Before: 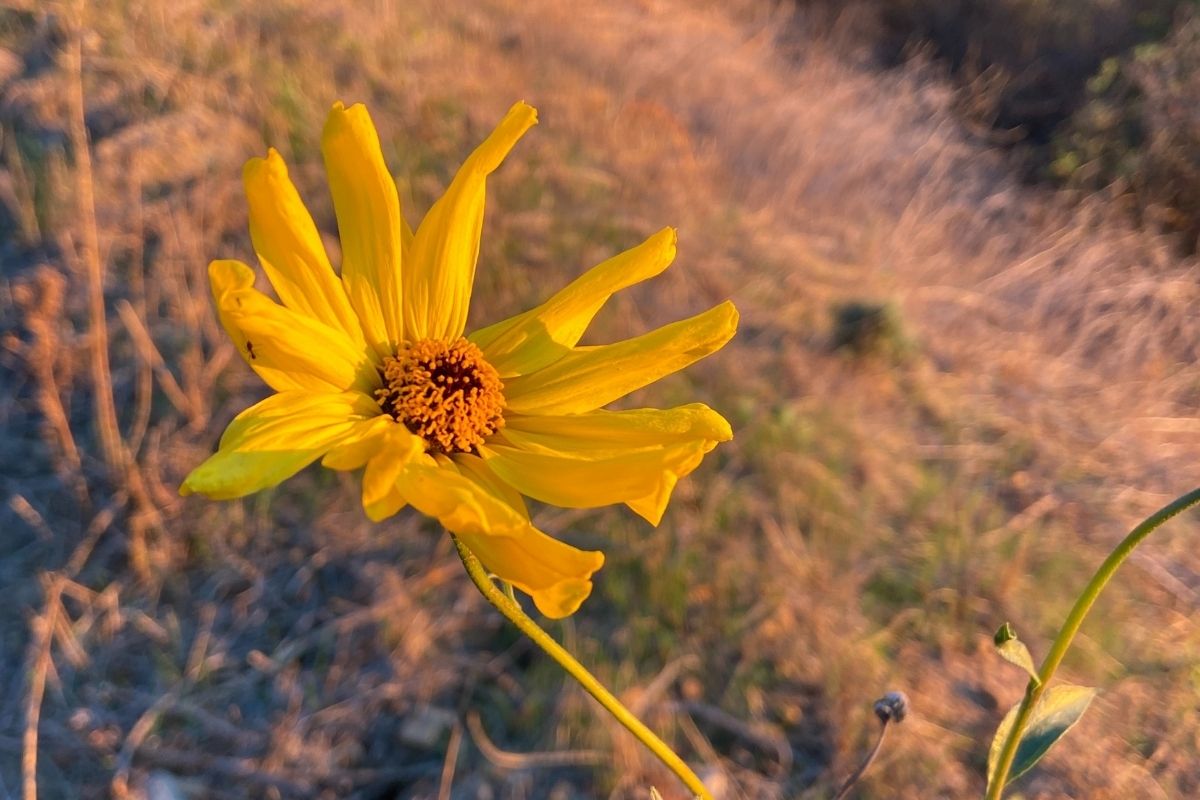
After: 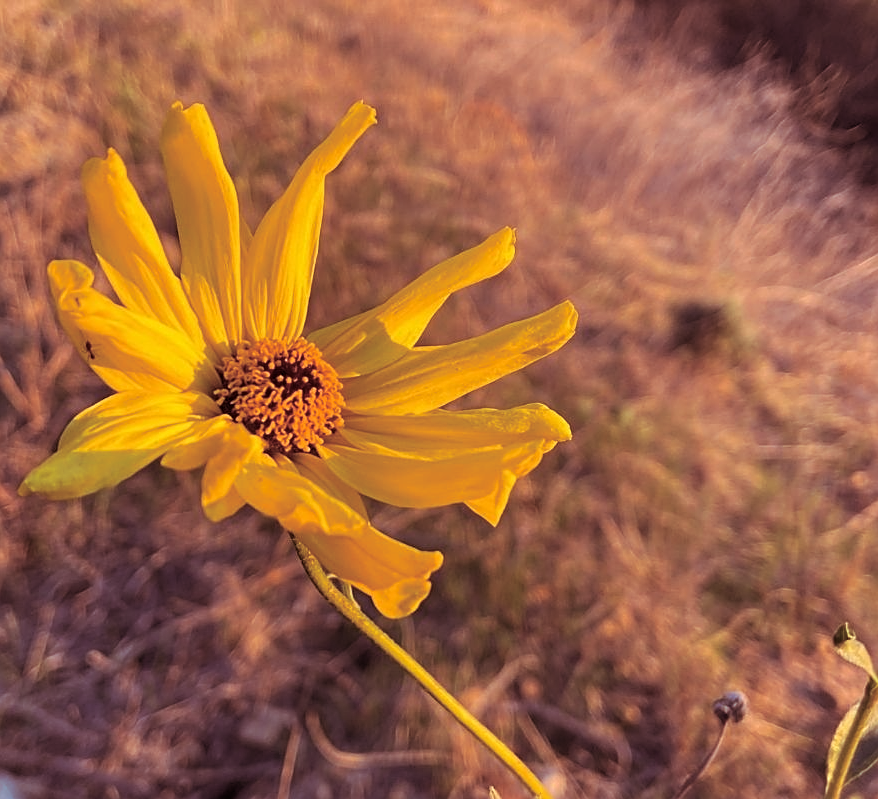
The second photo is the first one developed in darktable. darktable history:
crop: left 13.443%, right 13.31%
sharpen: on, module defaults
split-toning: on, module defaults
